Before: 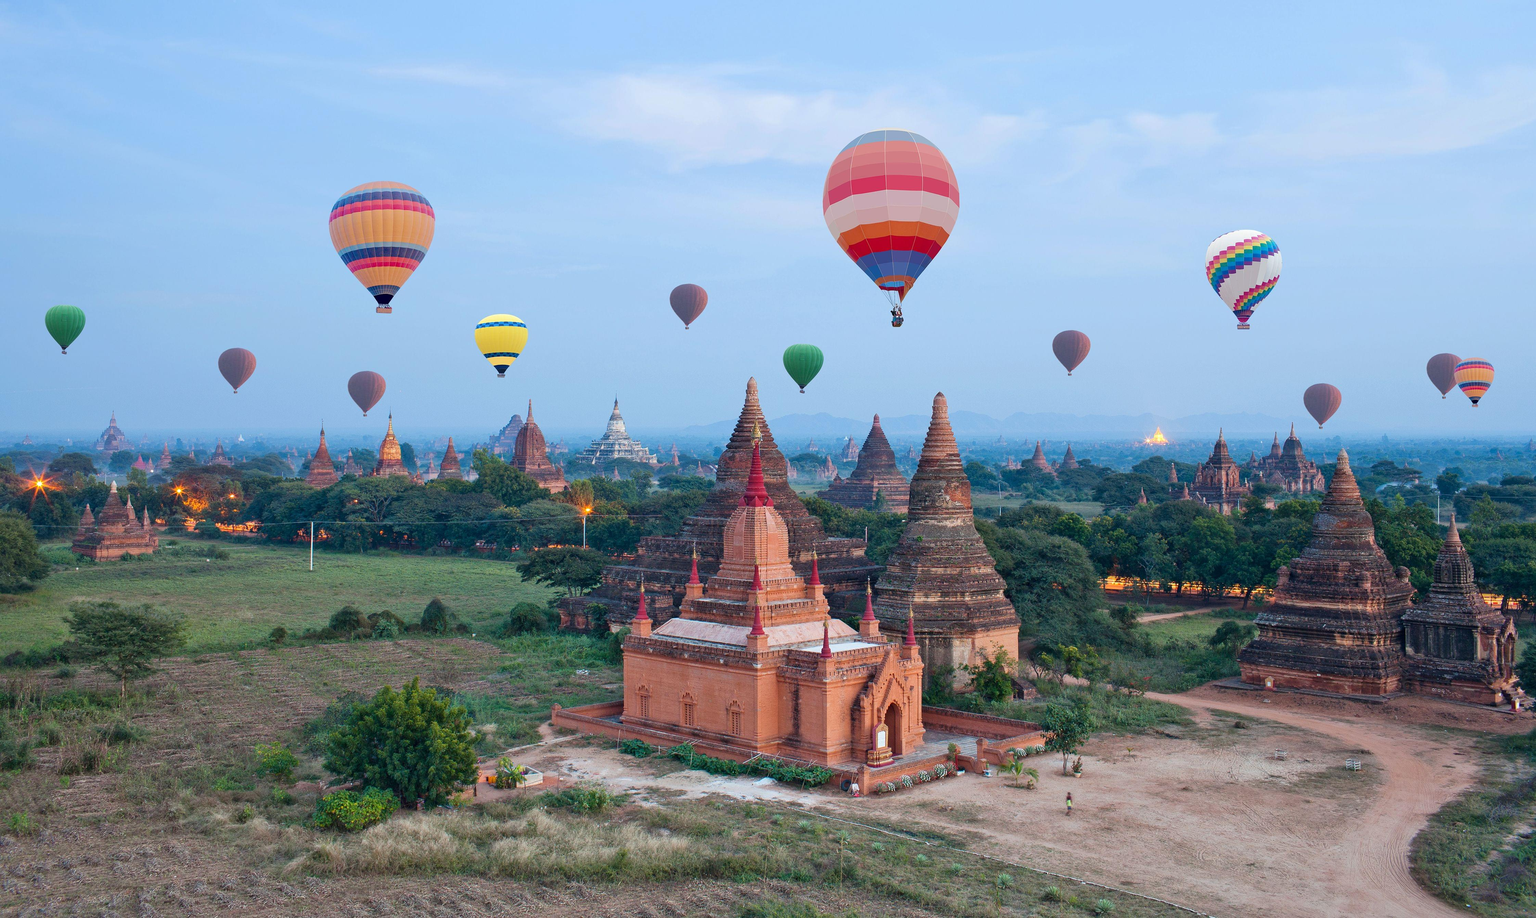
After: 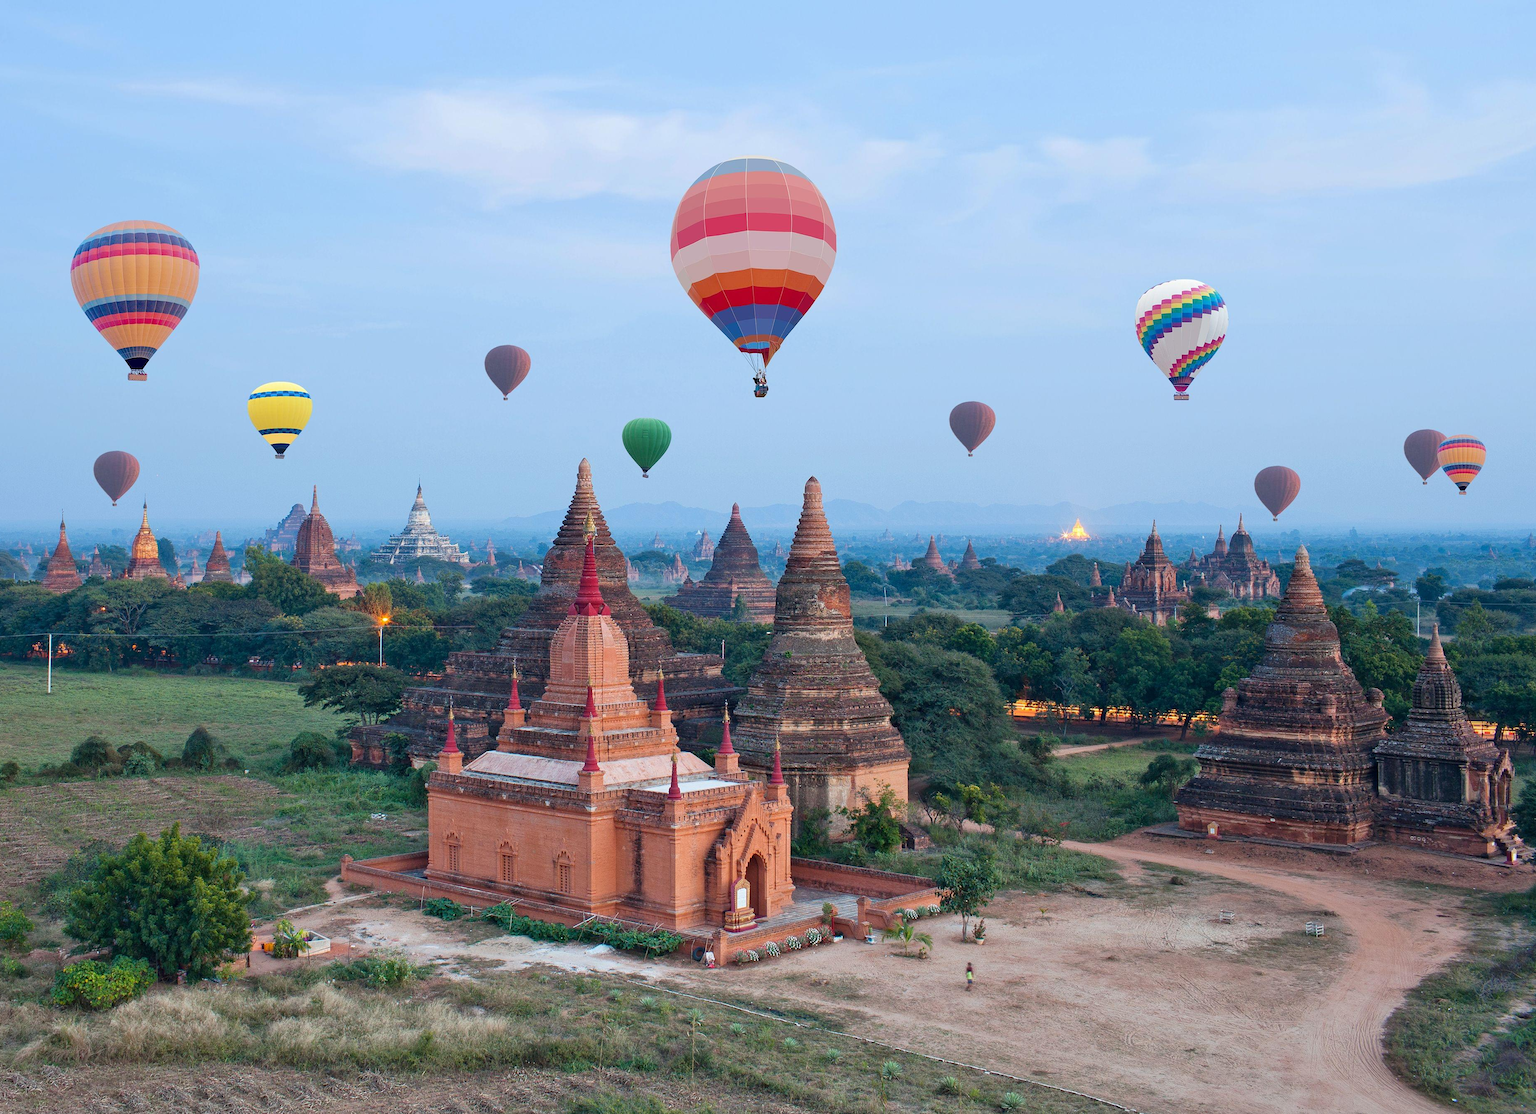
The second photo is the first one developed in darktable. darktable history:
crop: left 17.666%, bottom 0.038%
